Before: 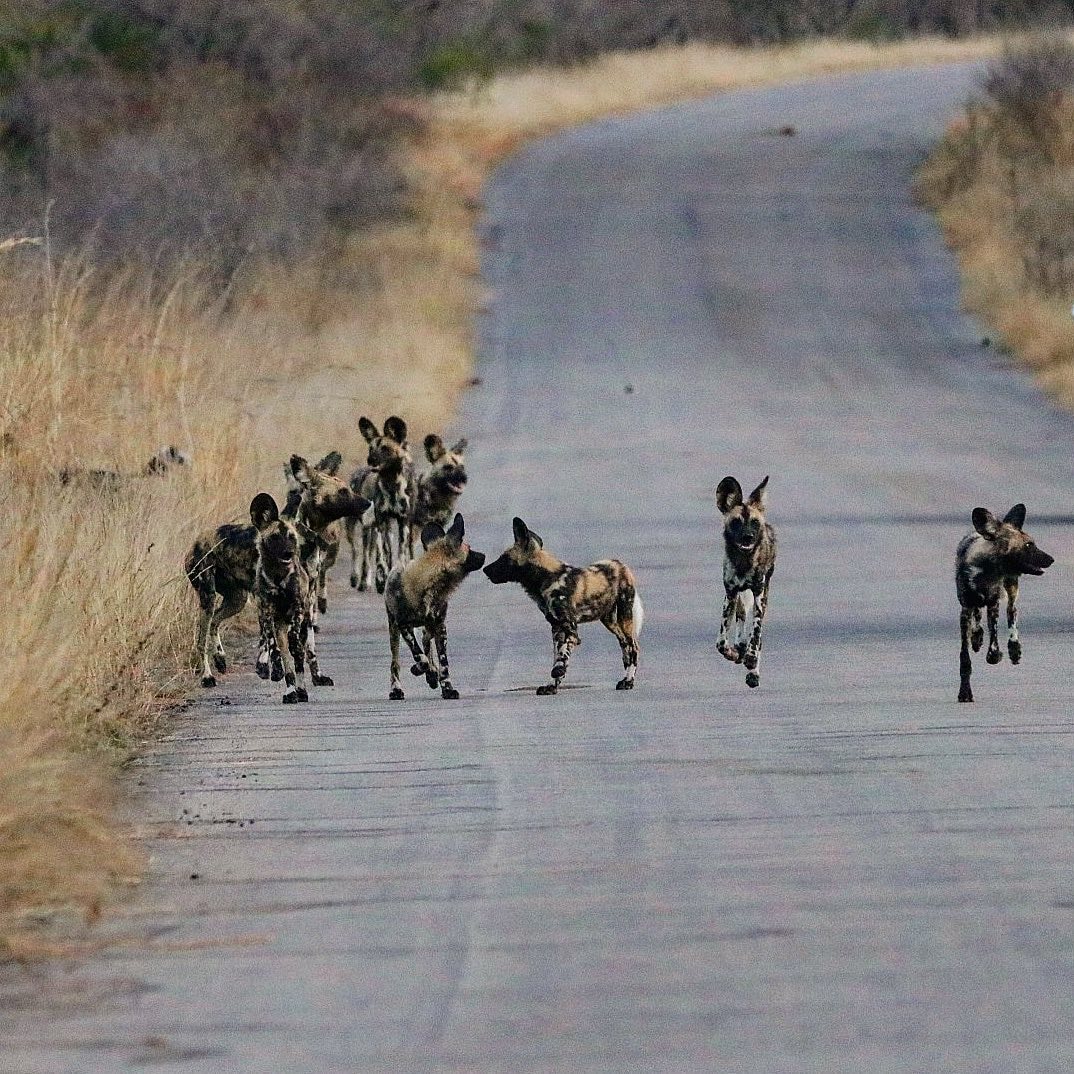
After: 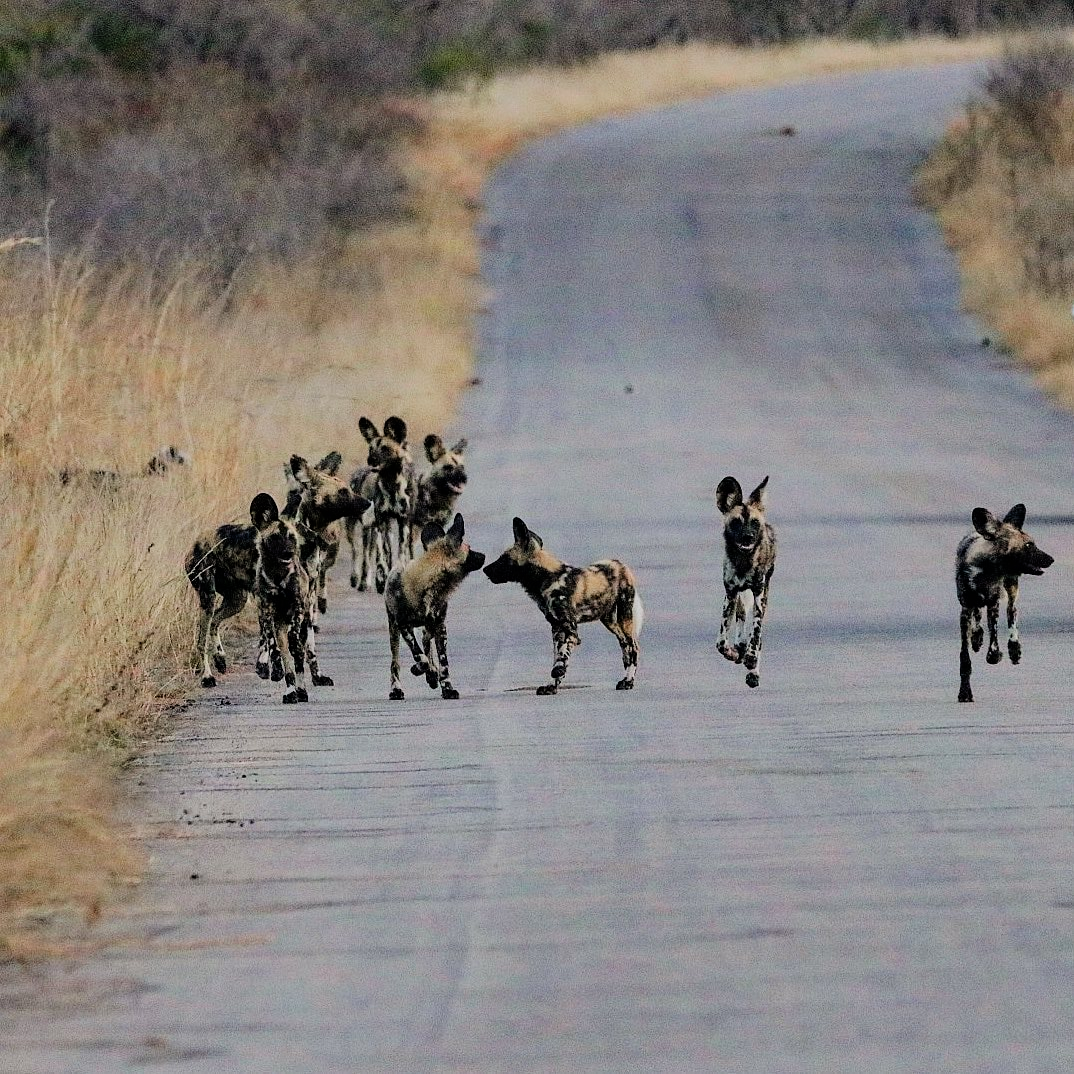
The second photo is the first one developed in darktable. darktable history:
exposure: exposure 0.191 EV, compensate highlight preservation false
filmic rgb: black relative exposure -7.65 EV, white relative exposure 4.56 EV, hardness 3.61, color science v6 (2022)
